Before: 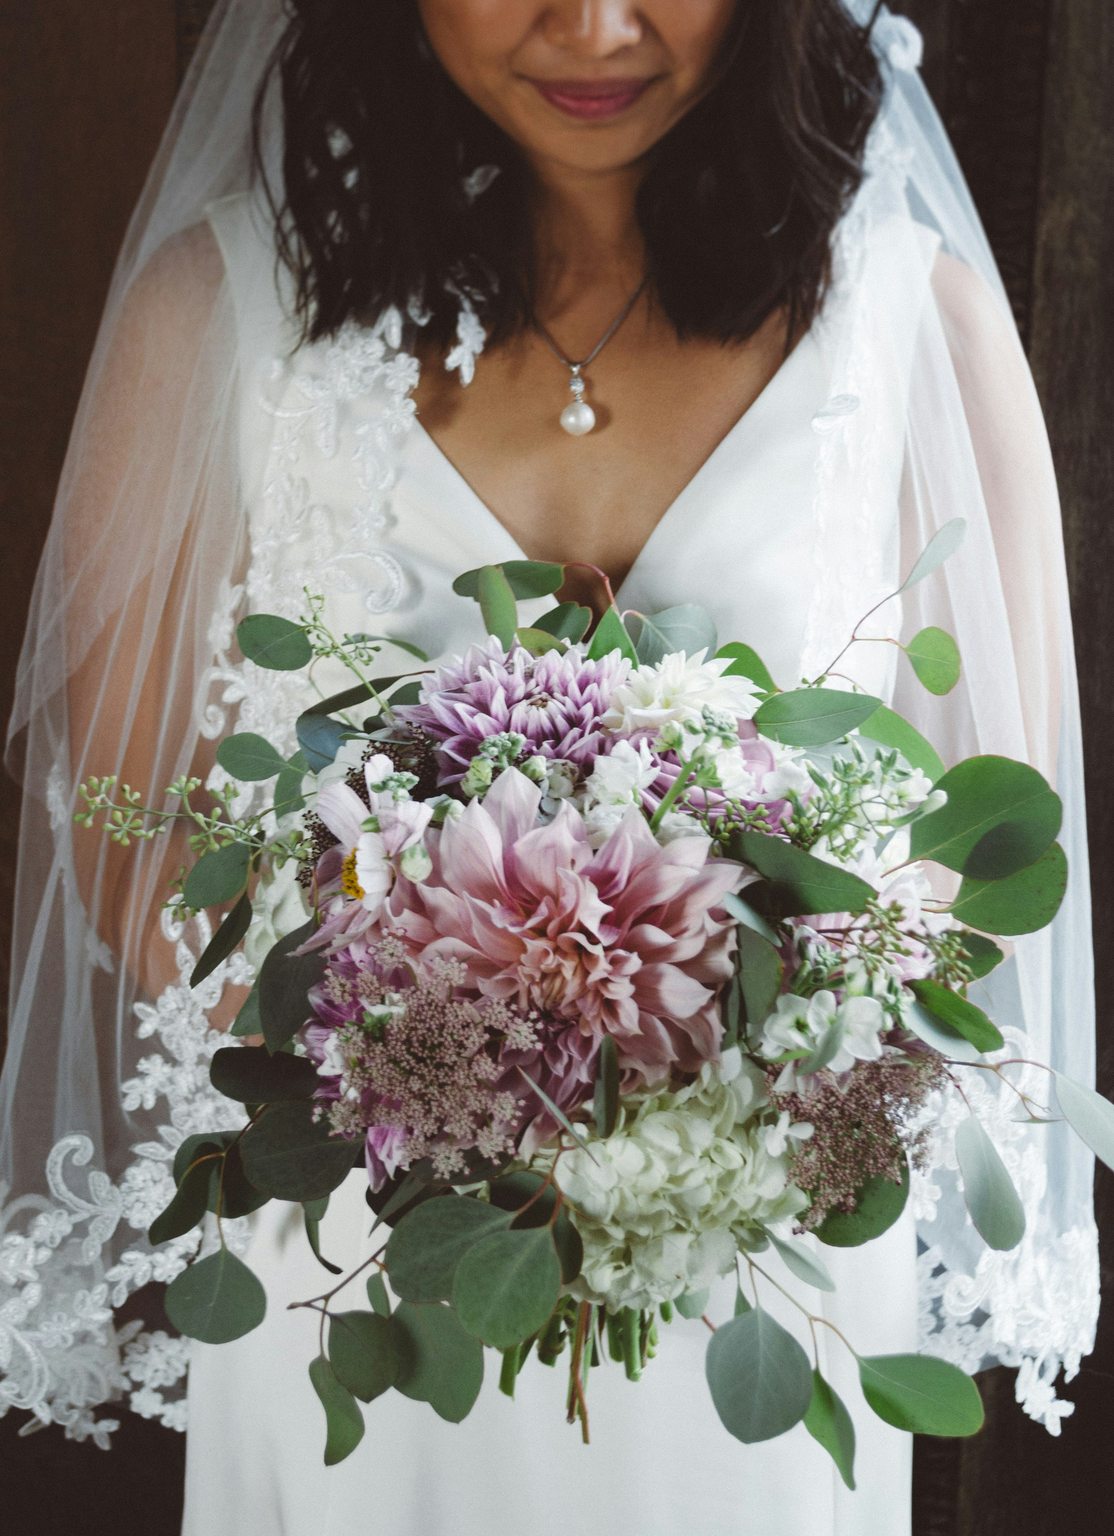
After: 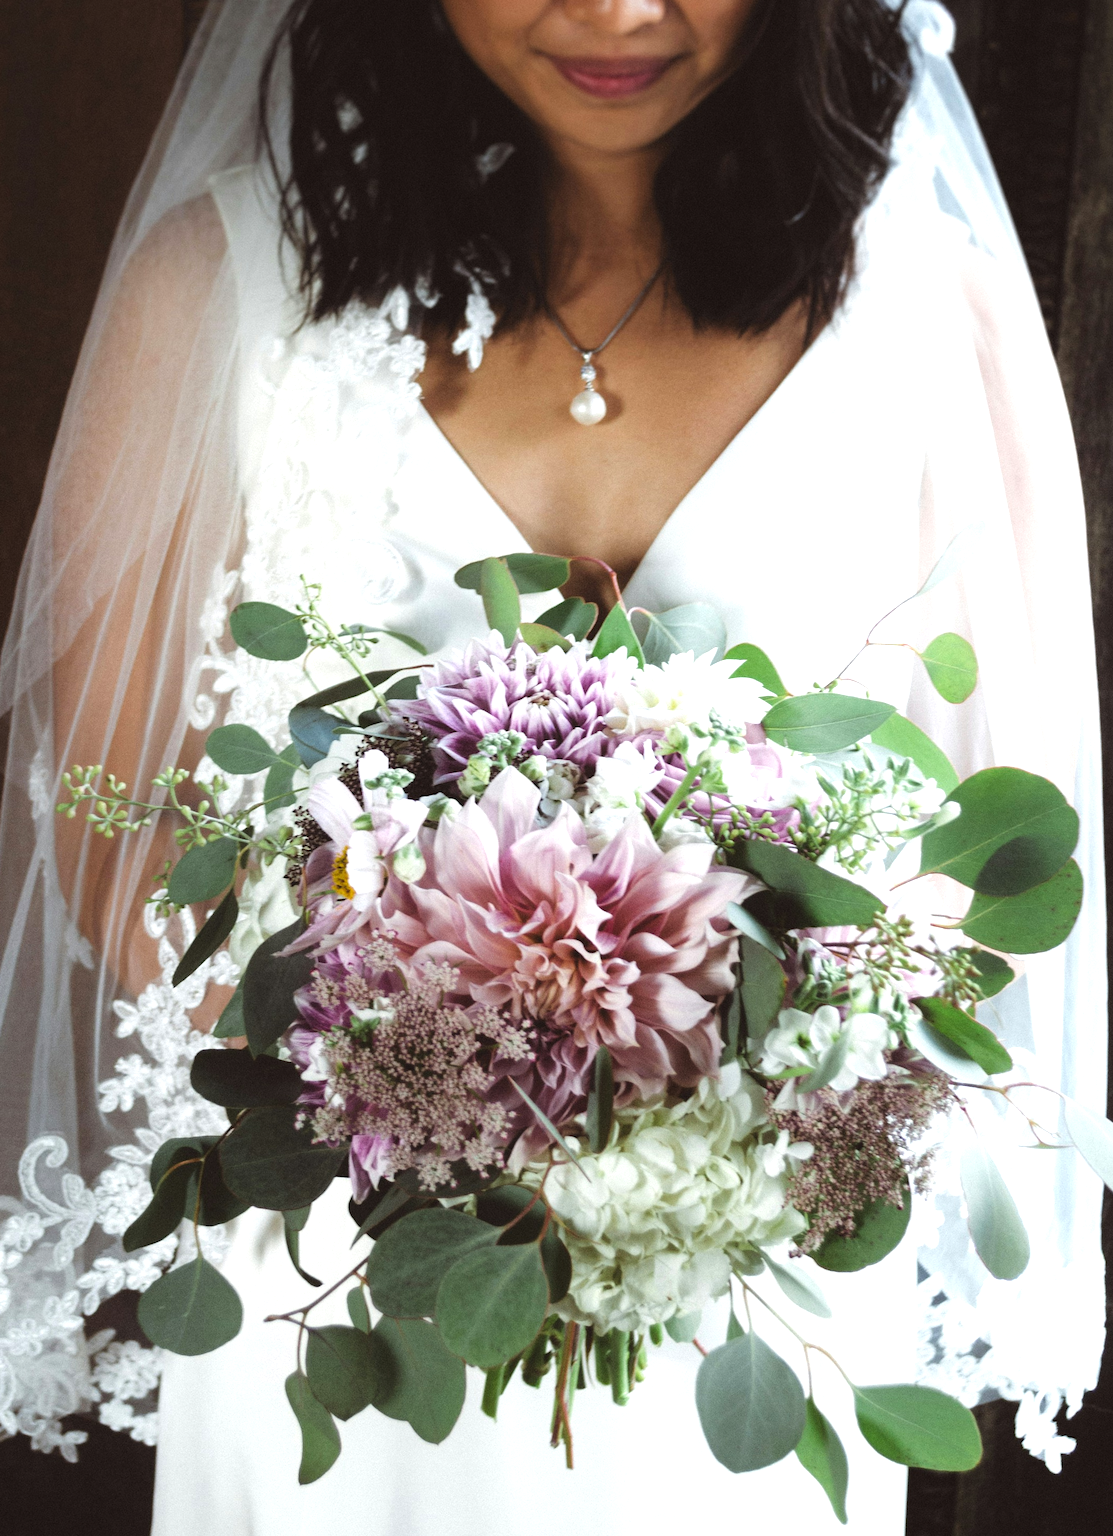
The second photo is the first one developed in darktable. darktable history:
tone equalizer: -8 EV -0.713 EV, -7 EV -0.694 EV, -6 EV -0.575 EV, -5 EV -0.372 EV, -3 EV 0.368 EV, -2 EV 0.6 EV, -1 EV 0.676 EV, +0 EV 0.759 EV, mask exposure compensation -0.486 EV
crop and rotate: angle -1.46°
